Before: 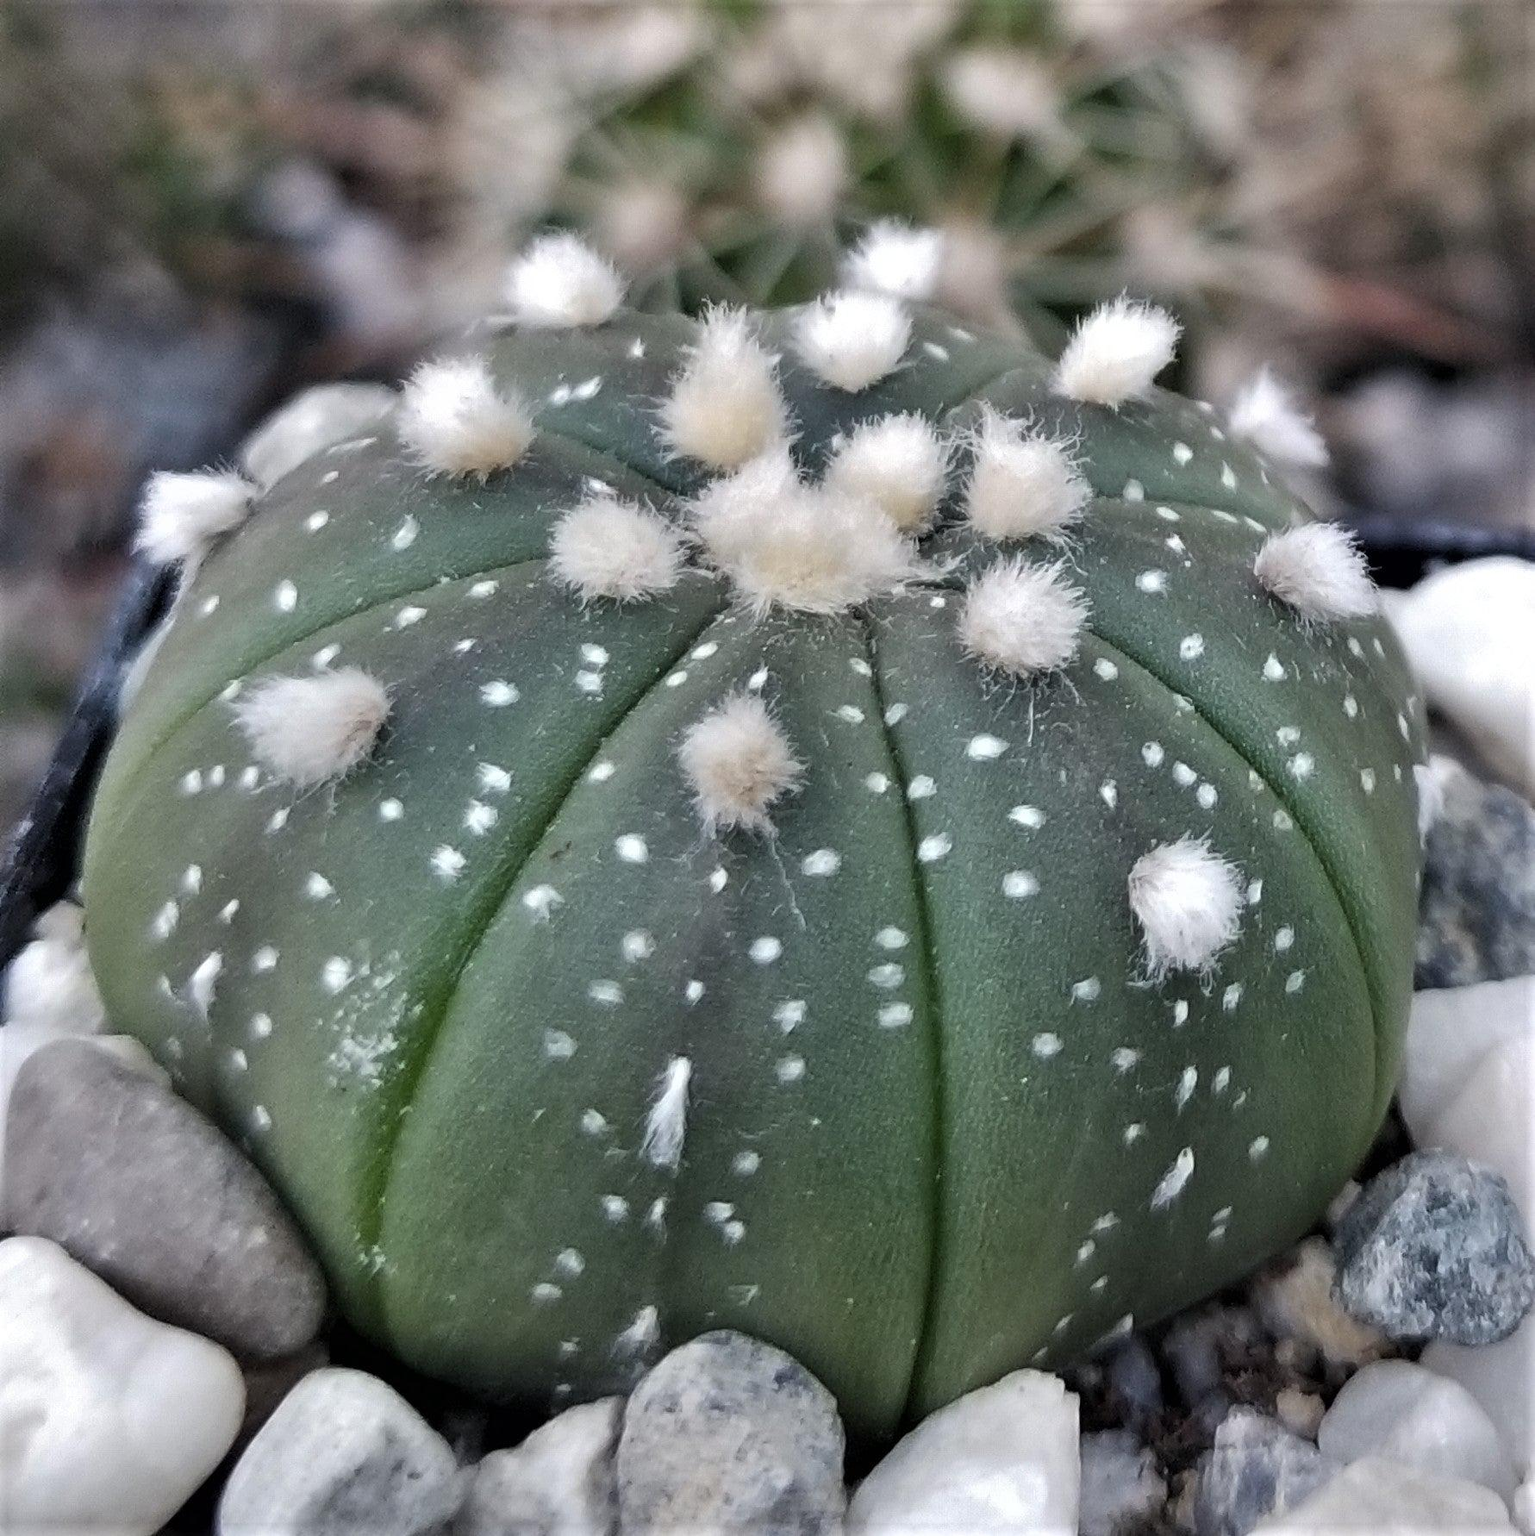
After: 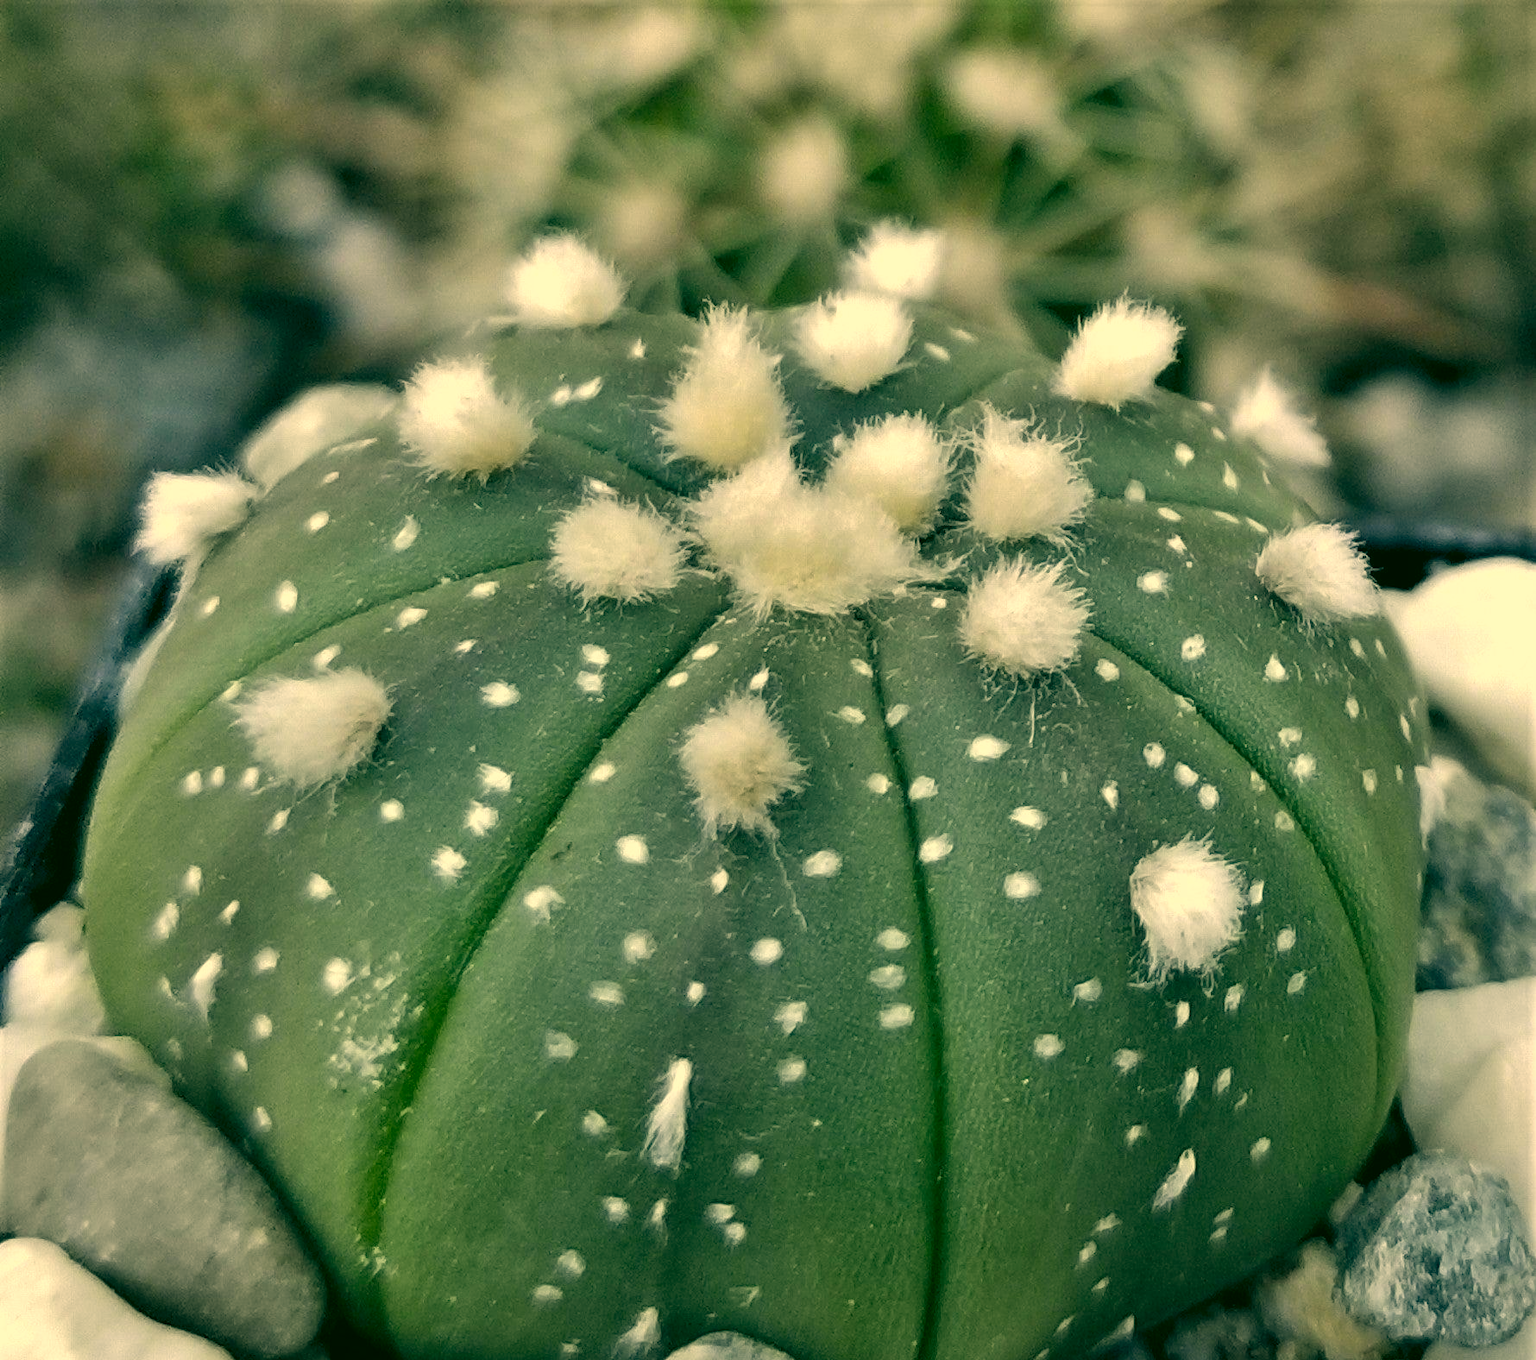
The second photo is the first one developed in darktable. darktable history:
color correction: highlights a* 5.62, highlights b* 33.57, shadows a* -25.86, shadows b* 4.02
crop and rotate: top 0%, bottom 11.49%
